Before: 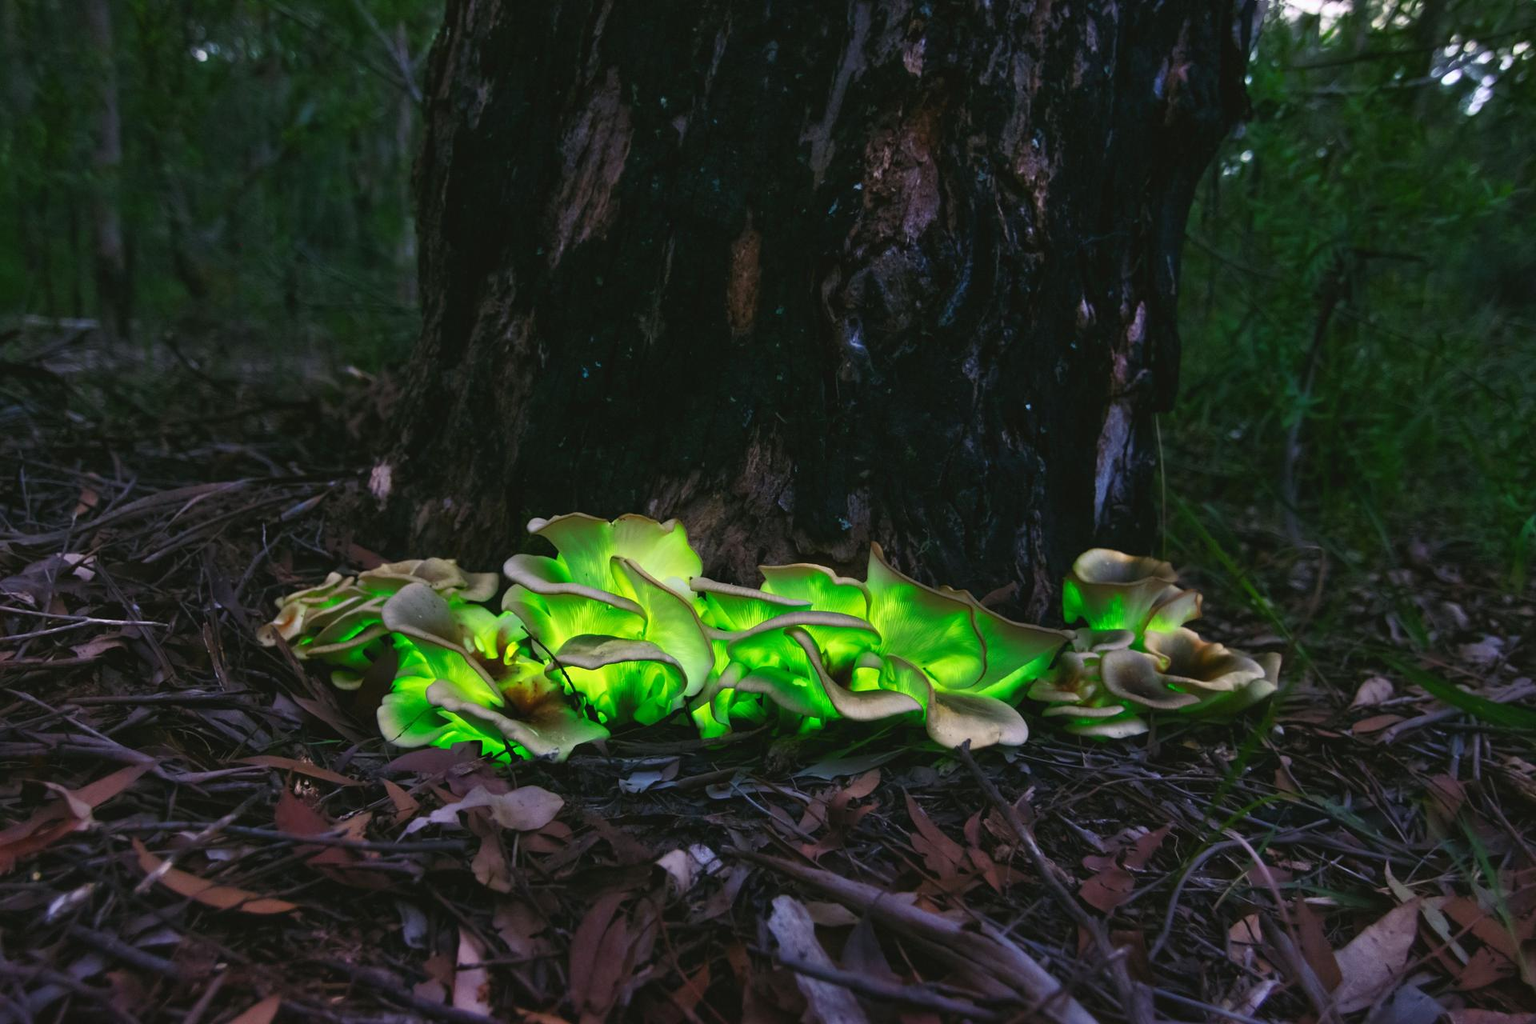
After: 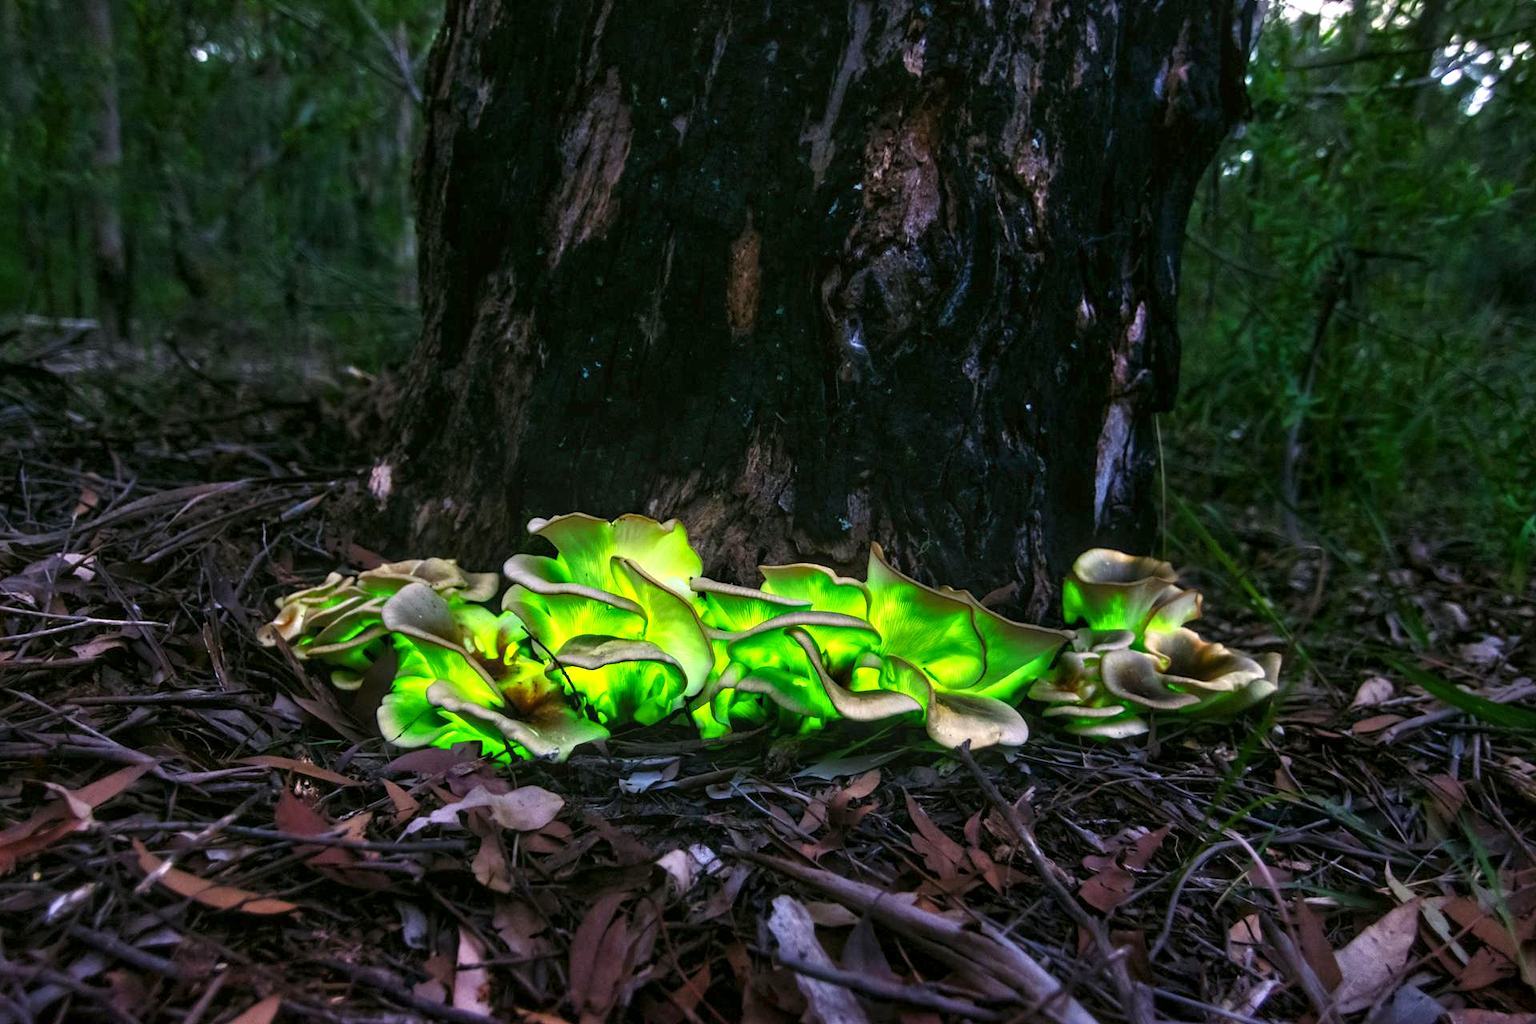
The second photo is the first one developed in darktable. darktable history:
color balance rgb: perceptual saturation grading › global saturation 25.09%
local contrast: highlights 63%, shadows 54%, detail 169%, midtone range 0.51
